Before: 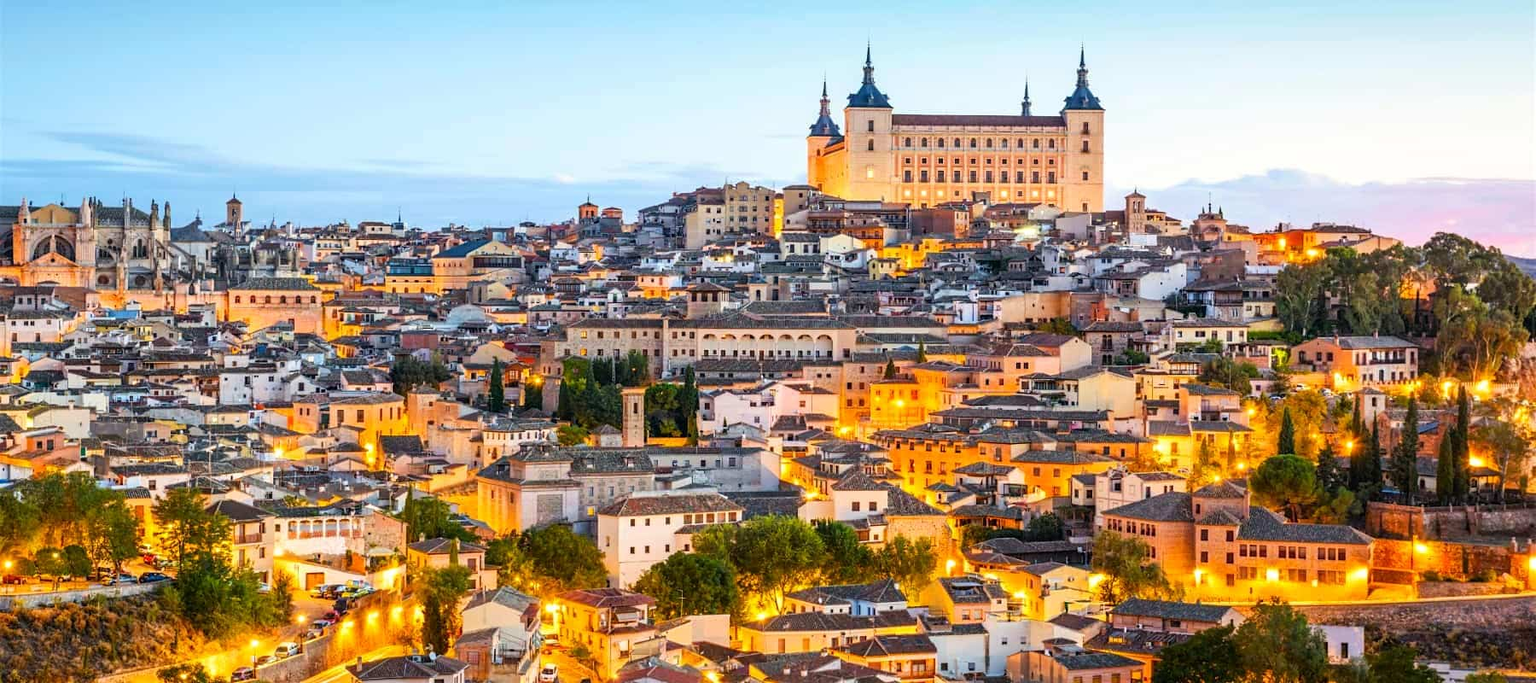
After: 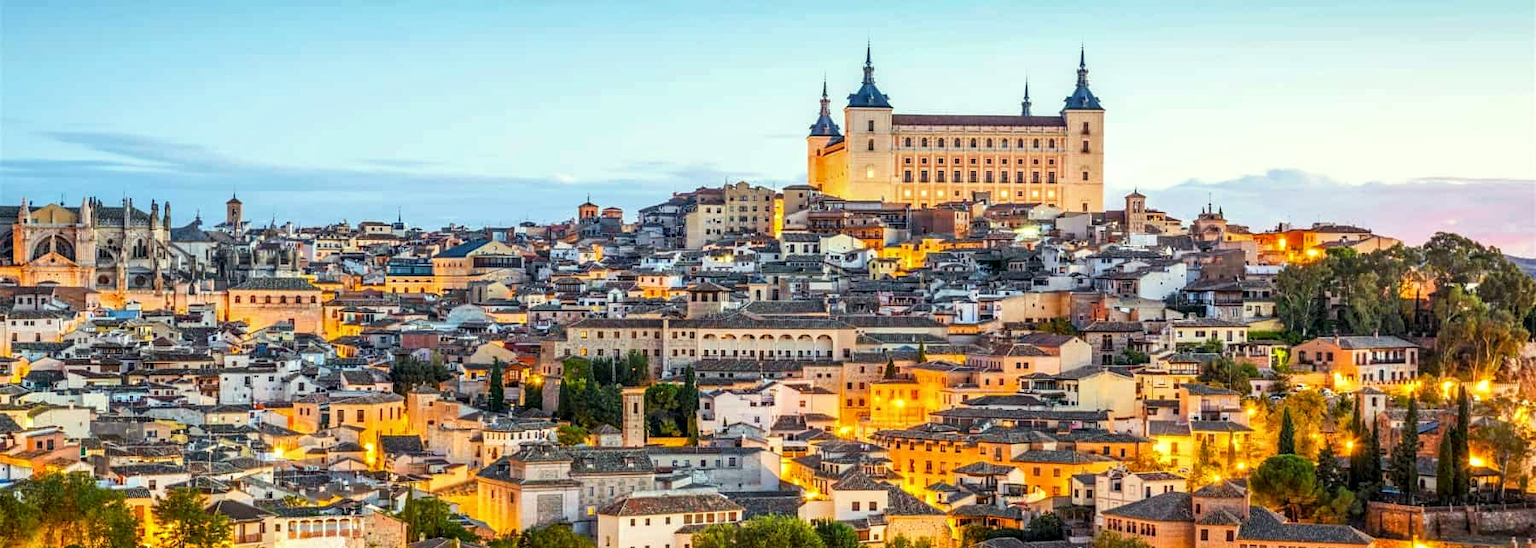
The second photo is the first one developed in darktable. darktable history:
crop: bottom 19.587%
local contrast: on, module defaults
color correction: highlights a* -4.84, highlights b* 5.06, saturation 0.958
